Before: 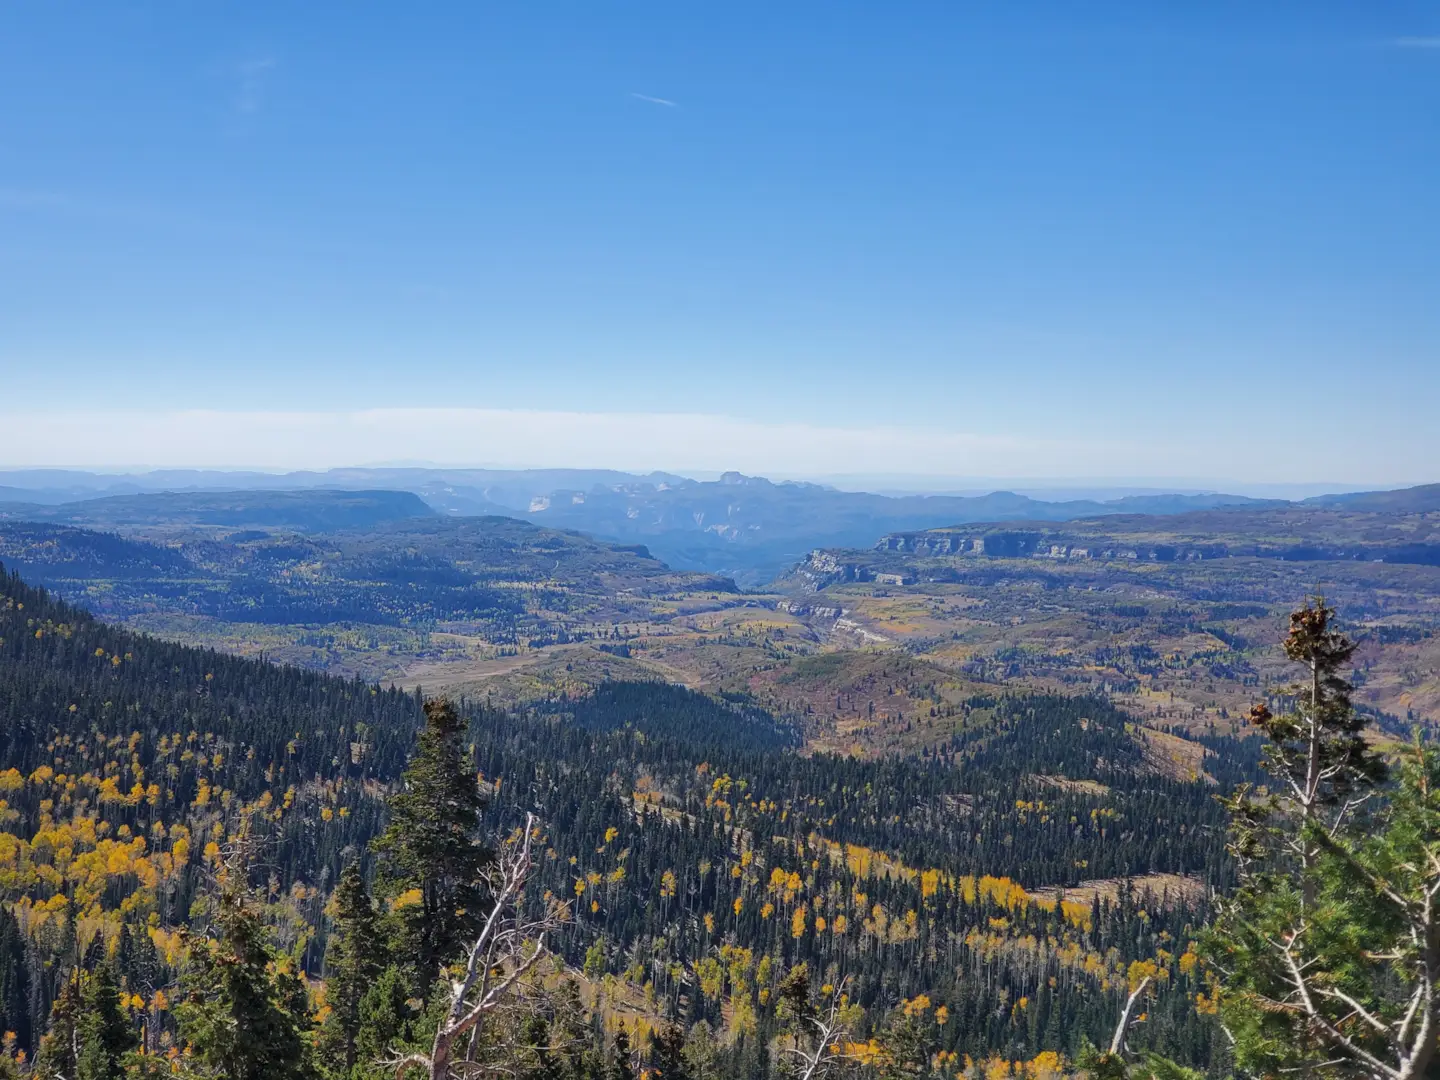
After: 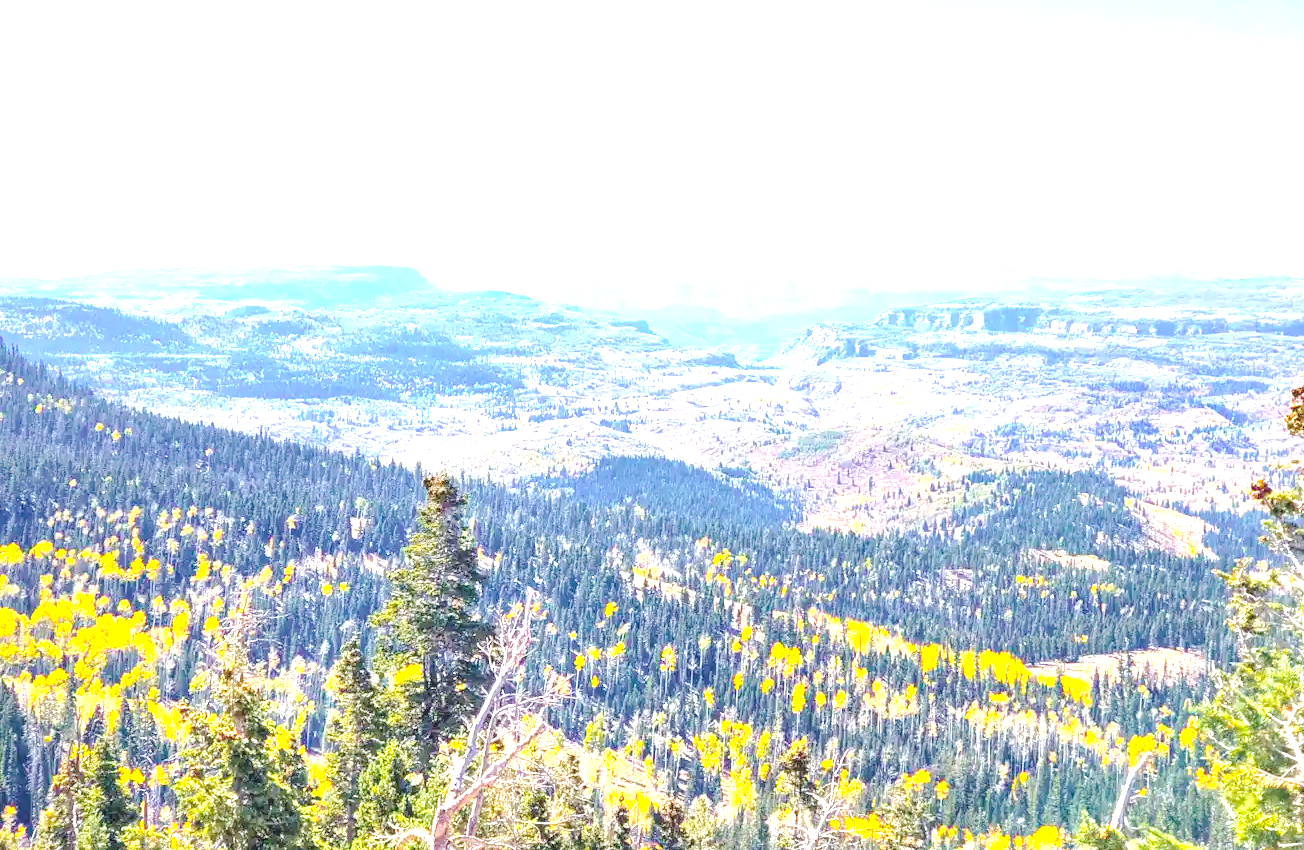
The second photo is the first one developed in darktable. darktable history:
crop: top 20.916%, right 9.437%, bottom 0.316%
local contrast: on, module defaults
velvia: on, module defaults
exposure: exposure 0.131 EV, compensate highlight preservation false
tone curve: curves: ch0 [(0, 0) (0.003, 0.076) (0.011, 0.081) (0.025, 0.084) (0.044, 0.092) (0.069, 0.1) (0.1, 0.117) (0.136, 0.144) (0.177, 0.186) (0.224, 0.237) (0.277, 0.306) (0.335, 0.39) (0.399, 0.494) (0.468, 0.574) (0.543, 0.666) (0.623, 0.722) (0.709, 0.79) (0.801, 0.855) (0.898, 0.926) (1, 1)], preserve colors none
color balance rgb: perceptual saturation grading › global saturation 25%, perceptual brilliance grading › global brilliance 35%, perceptual brilliance grading › highlights 50%, perceptual brilliance grading › mid-tones 60%, perceptual brilliance grading › shadows 35%, global vibrance 20%
contrast brightness saturation: brightness 0.28
